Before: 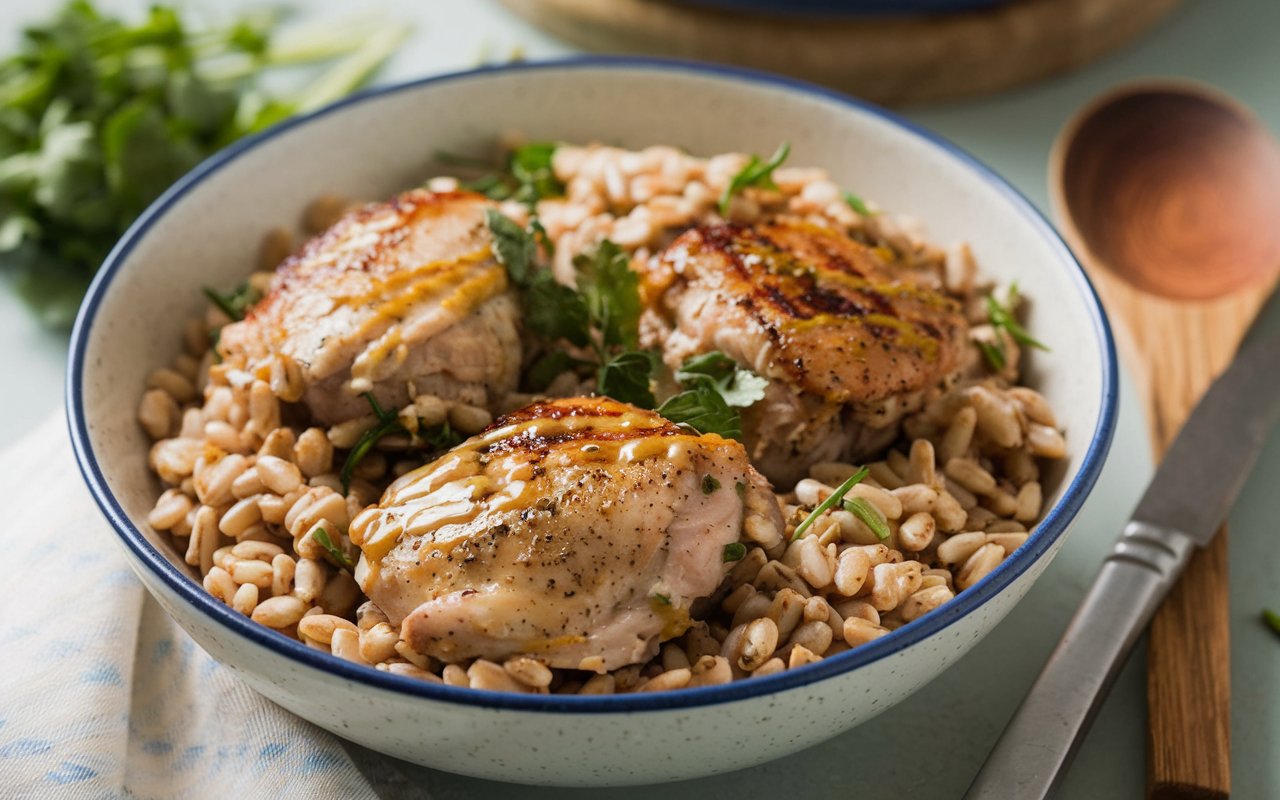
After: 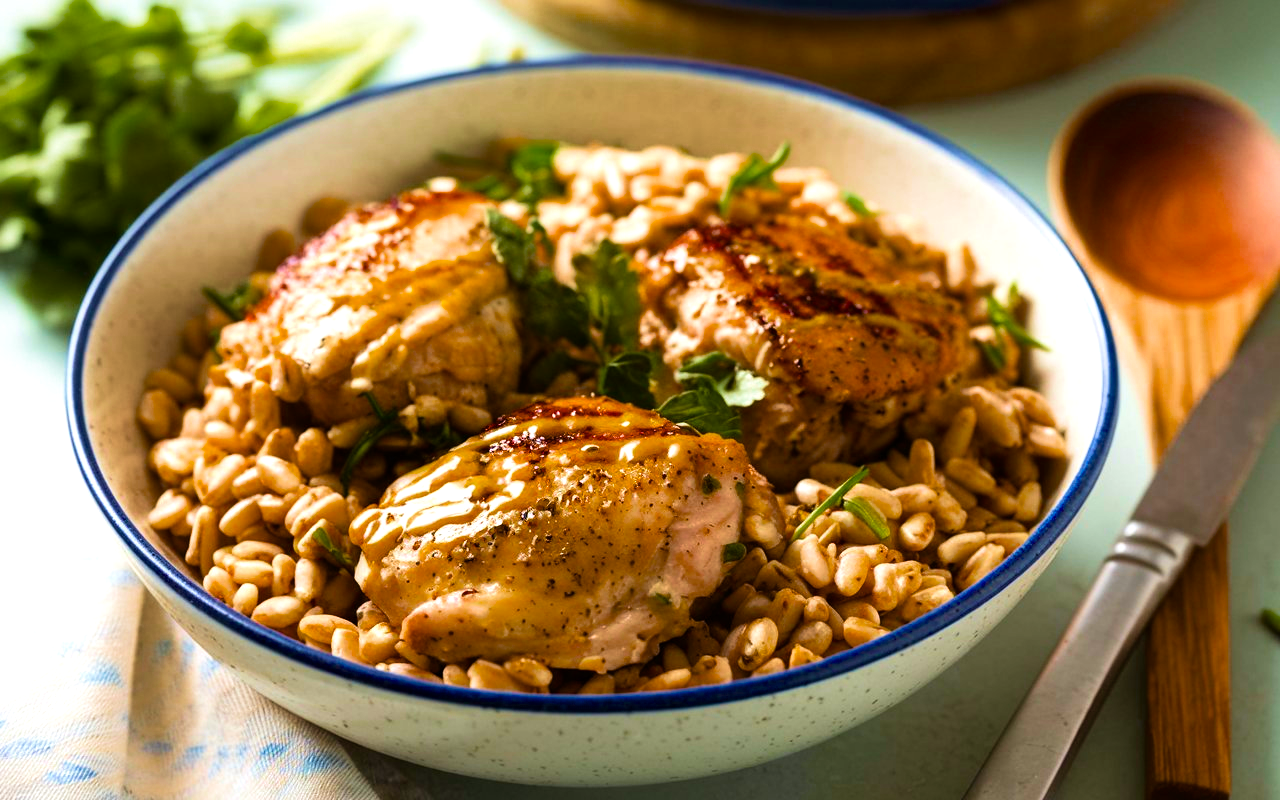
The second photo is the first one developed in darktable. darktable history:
contrast brightness saturation: contrast 0.08, saturation 0.016
velvia: strength 55.57%
tone equalizer: -8 EV -0.448 EV, -7 EV -0.377 EV, -6 EV -0.331 EV, -5 EV -0.258 EV, -3 EV 0.207 EV, -2 EV 0.352 EV, -1 EV 0.385 EV, +0 EV 0.428 EV
color balance rgb: power › chroma 0.294%, power › hue 24.09°, highlights gain › luminance 9.638%, perceptual saturation grading › global saturation 31.245%, global vibrance 6.755%, saturation formula JzAzBz (2021)
